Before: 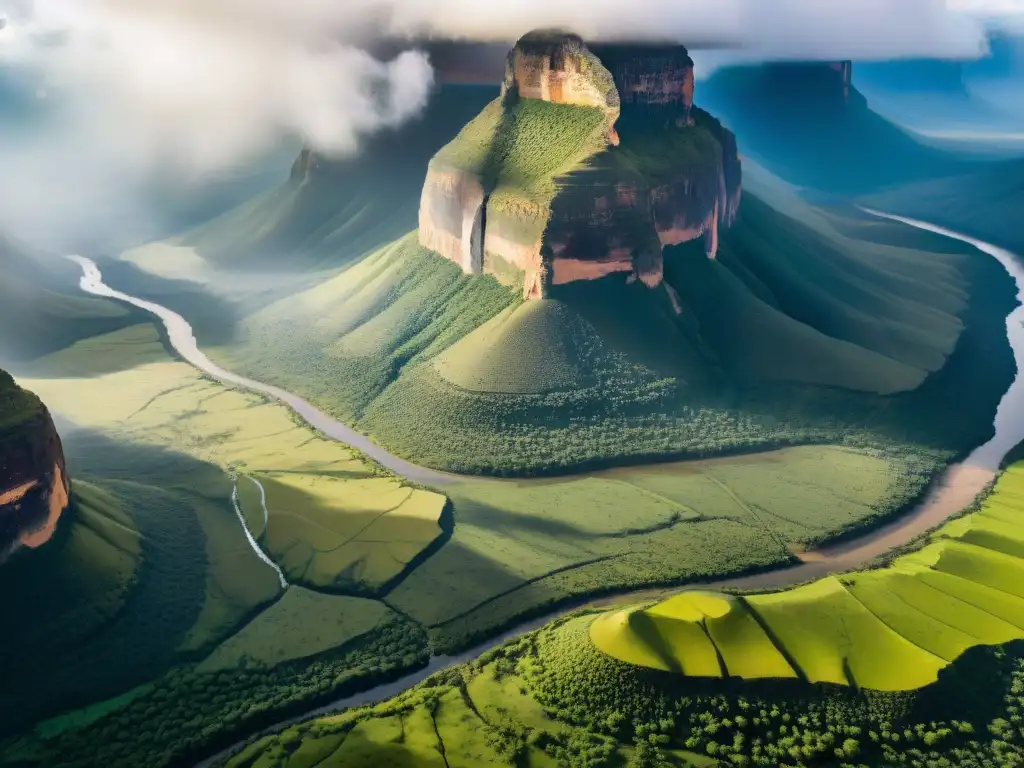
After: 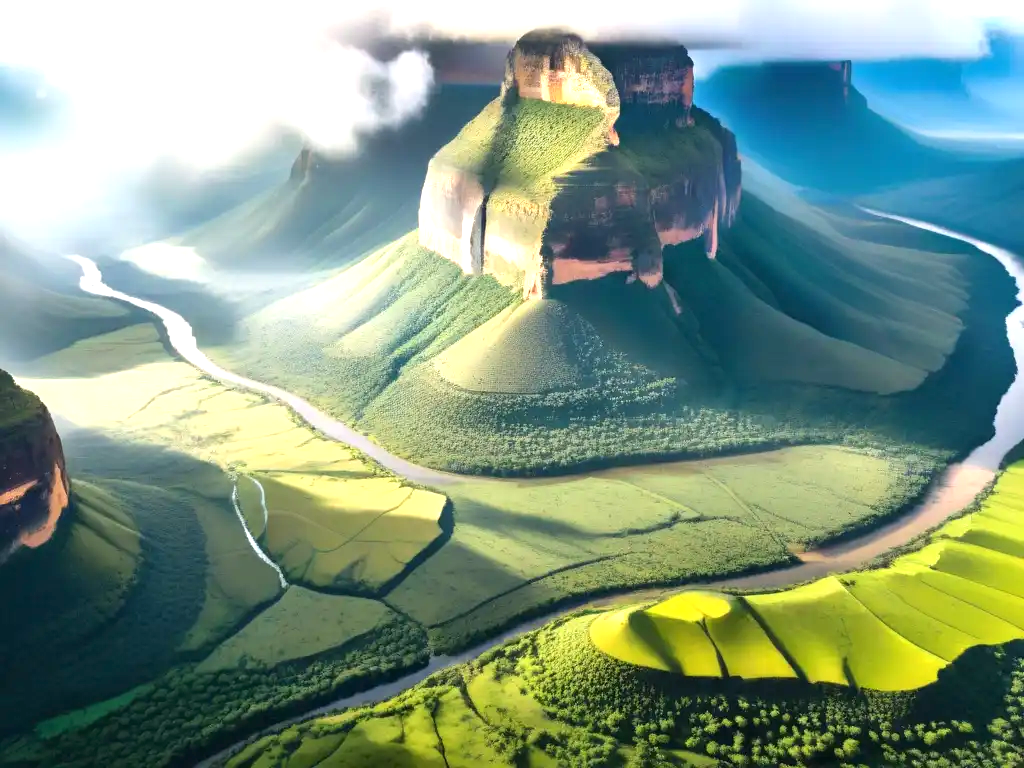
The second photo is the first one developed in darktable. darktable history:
exposure: black level correction 0, exposure 0.95 EV, compensate highlight preservation false
